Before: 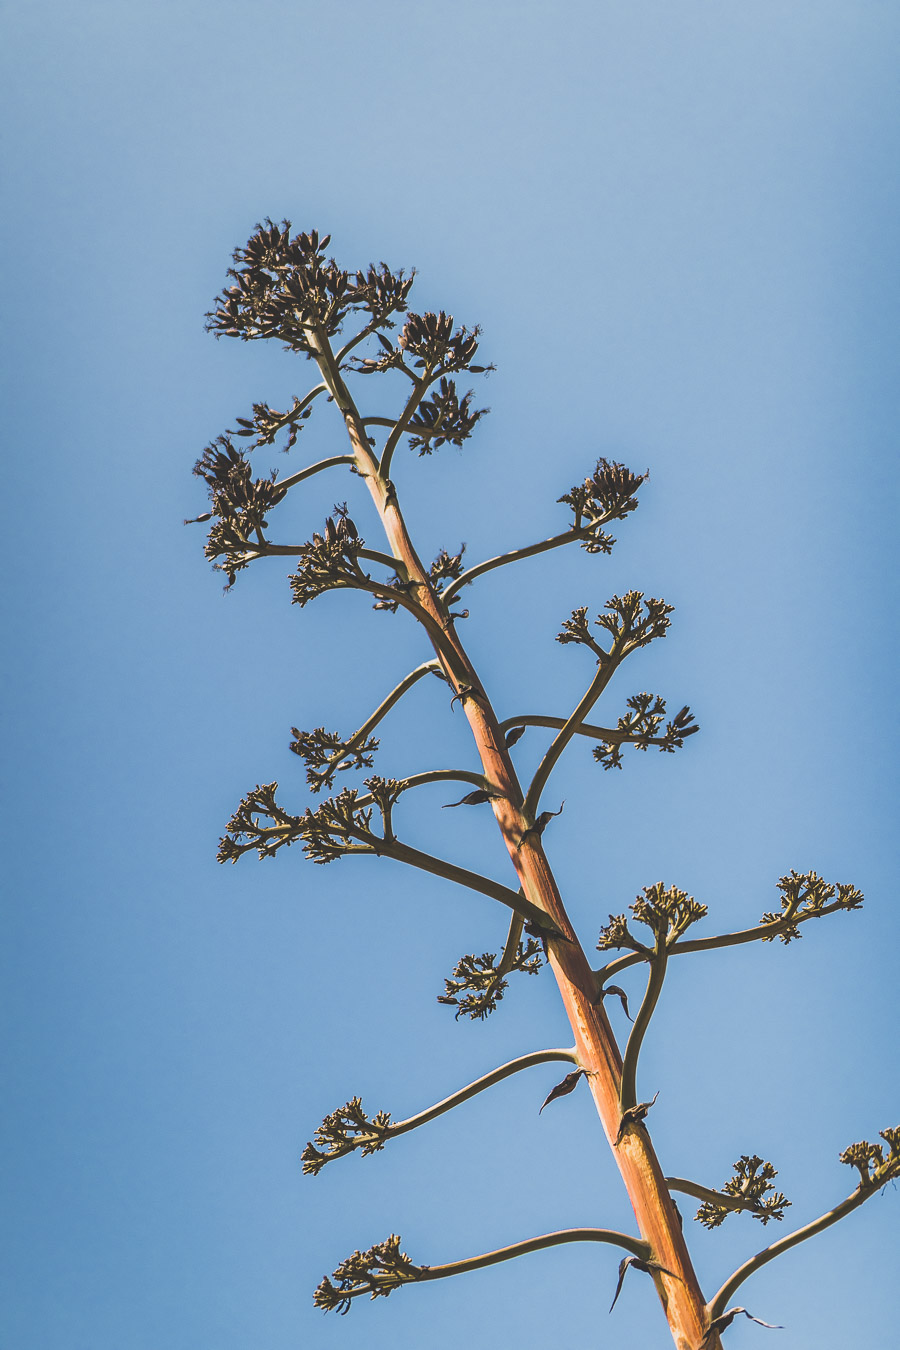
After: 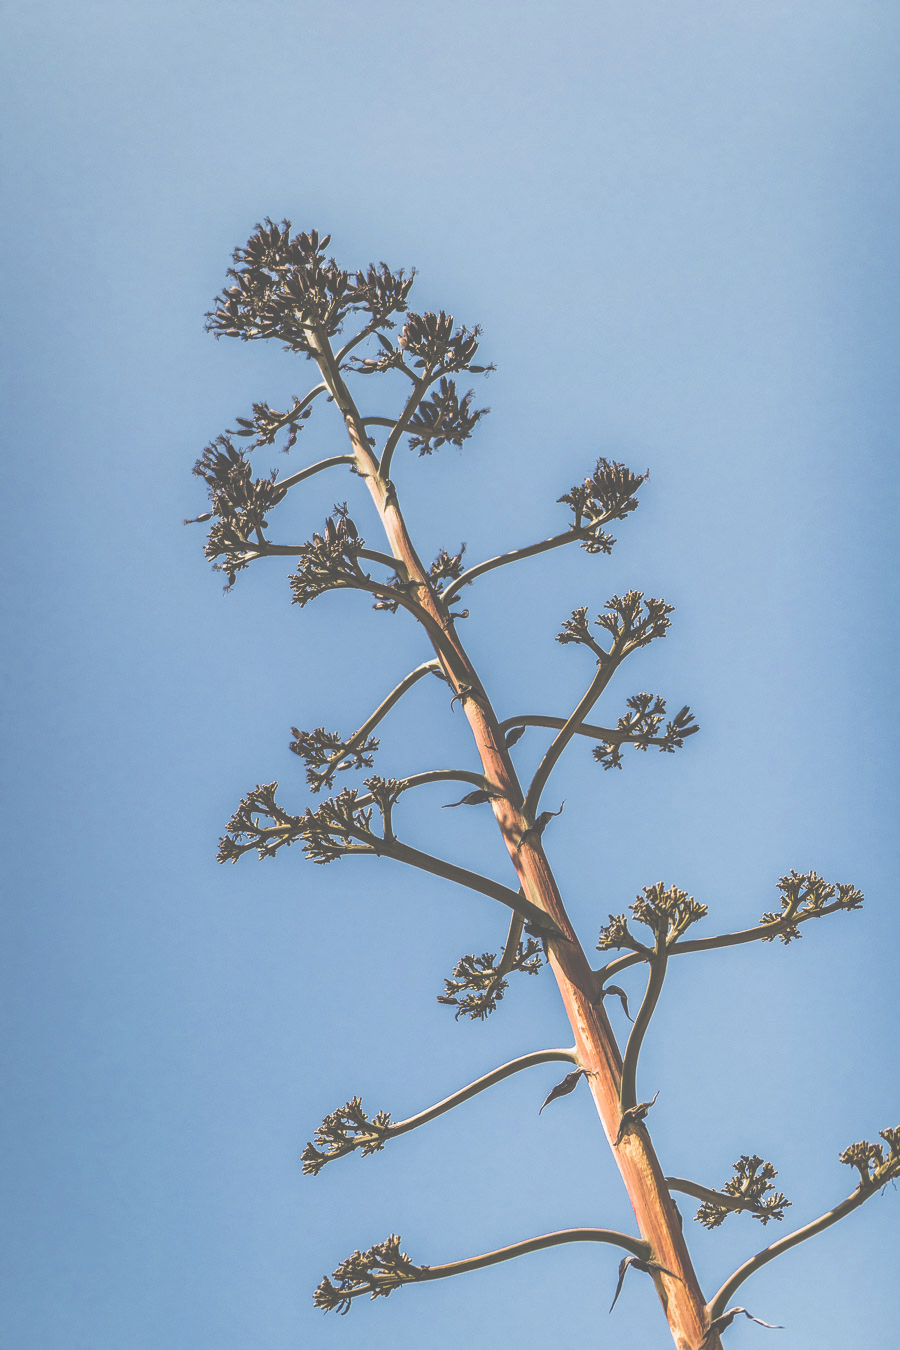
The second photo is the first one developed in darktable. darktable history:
exposure: black level correction -0.087, compensate highlight preservation false
local contrast: detail 130%
